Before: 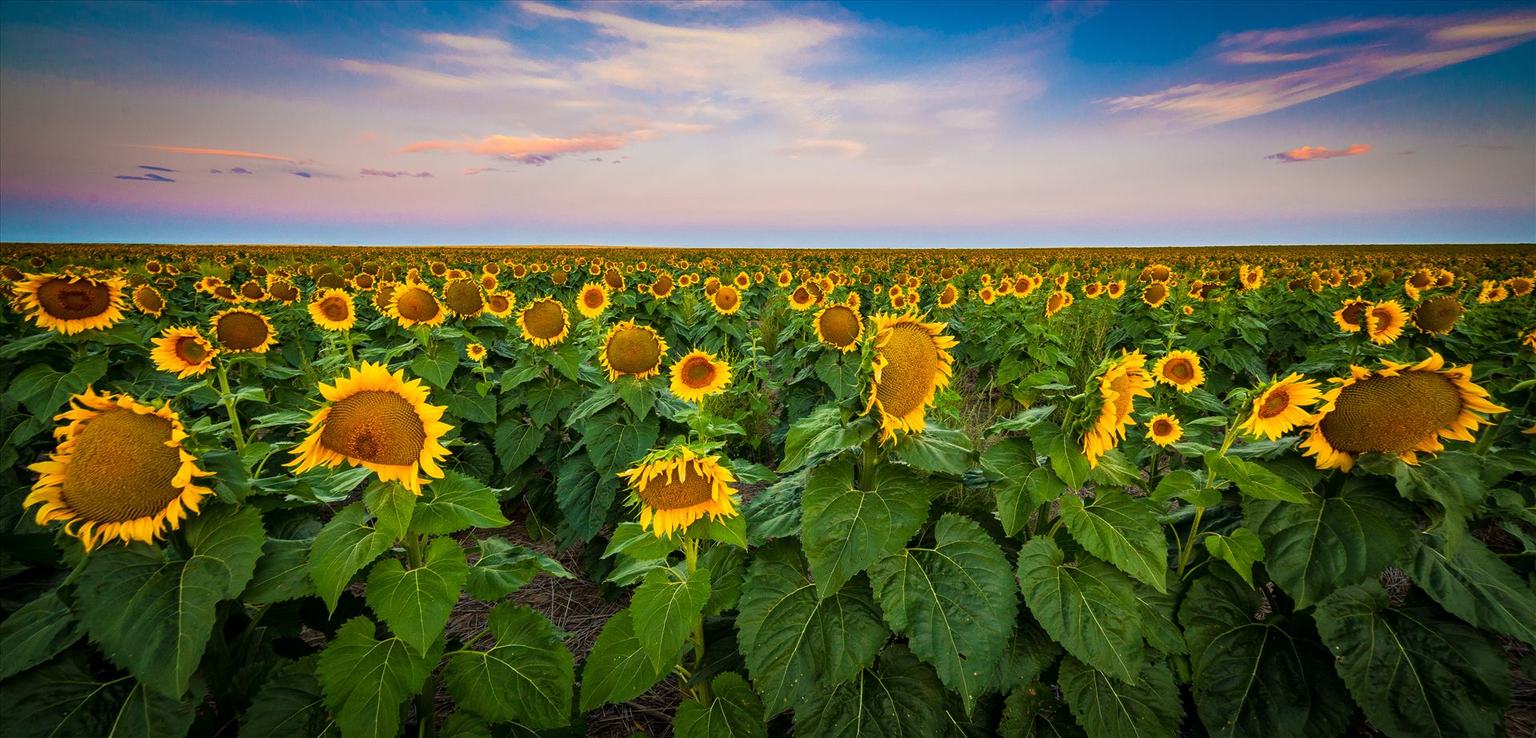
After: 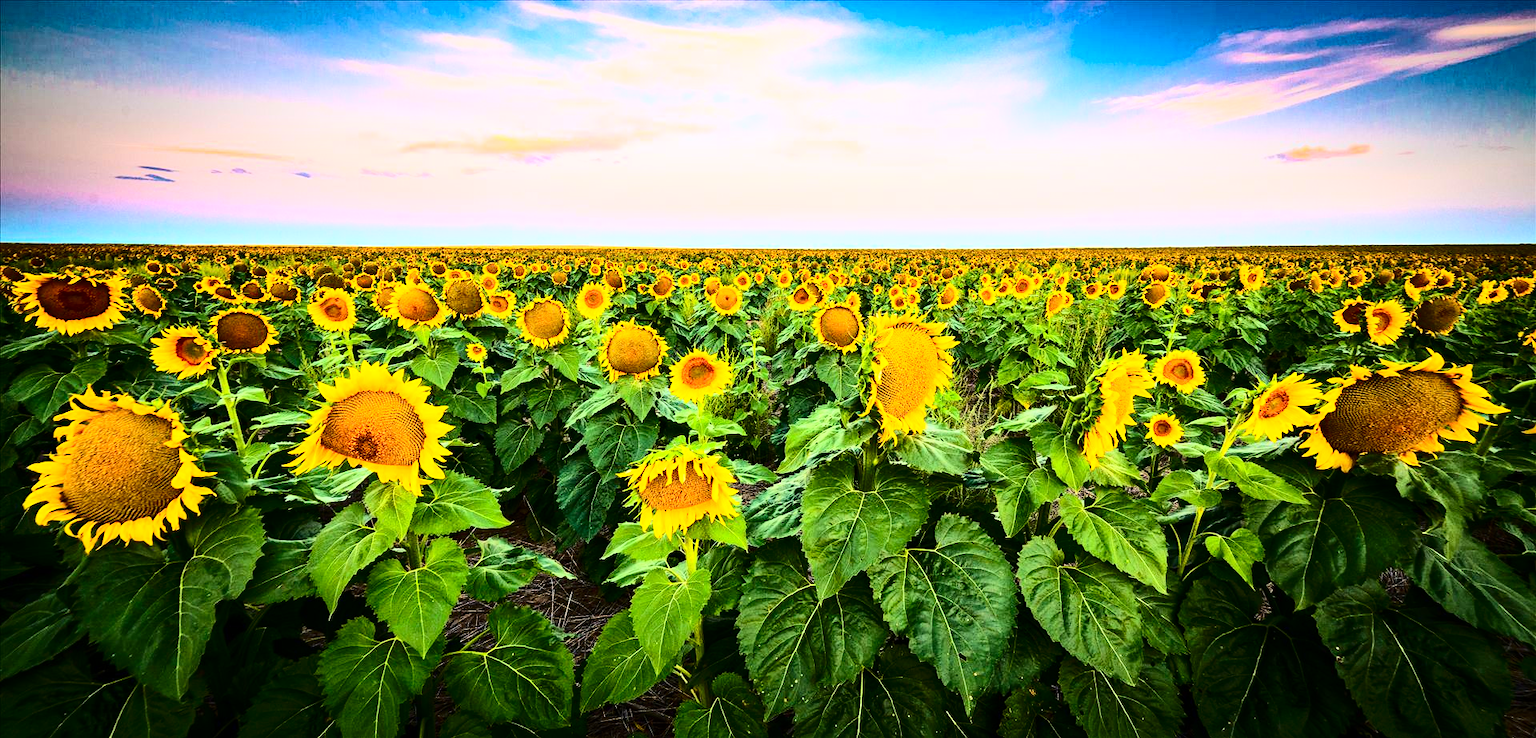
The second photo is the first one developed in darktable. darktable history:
contrast brightness saturation: contrast 0.4, brightness 0.1, saturation 0.21
base curve: curves: ch0 [(0, 0) (0.028, 0.03) (0.121, 0.232) (0.46, 0.748) (0.859, 0.968) (1, 1)]
